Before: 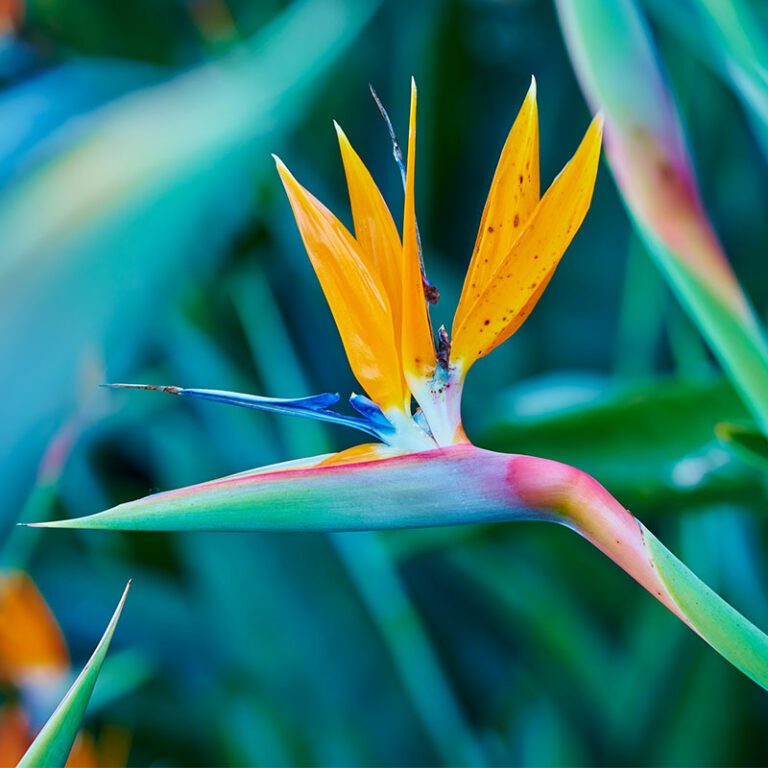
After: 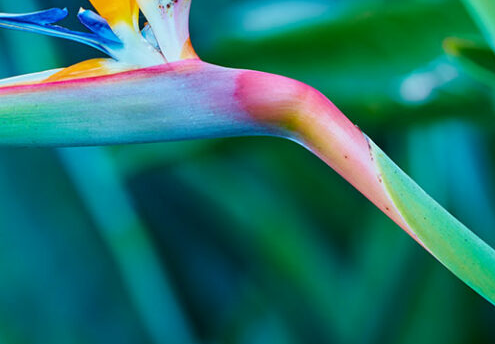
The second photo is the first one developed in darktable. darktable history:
crop and rotate: left 35.509%, top 50.238%, bottom 4.934%
contrast equalizer: y [[0.5 ×6], [0.5 ×6], [0.975, 0.964, 0.925, 0.865, 0.793, 0.721], [0 ×6], [0 ×6]]
tone equalizer: on, module defaults
exposure: compensate highlight preservation false
